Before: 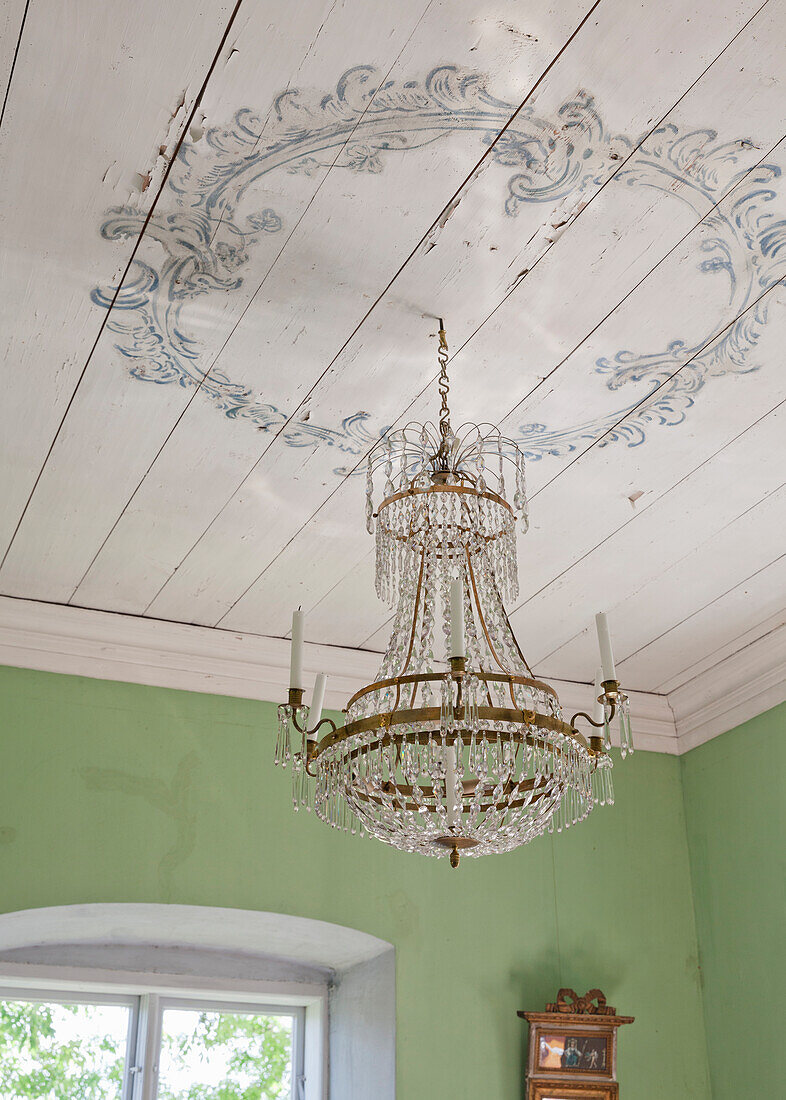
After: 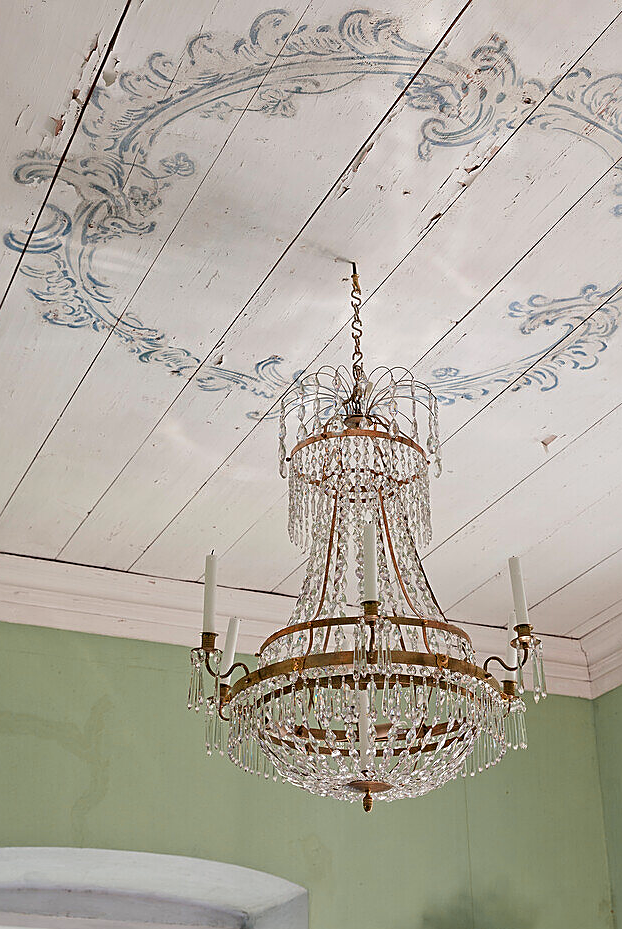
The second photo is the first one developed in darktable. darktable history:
crop: left 11.195%, top 5.102%, right 9.57%, bottom 10.384%
color zones: curves: ch1 [(0.263, 0.53) (0.376, 0.287) (0.487, 0.512) (0.748, 0.547) (1, 0.513)]; ch2 [(0.262, 0.45) (0.751, 0.477)]
sharpen: on, module defaults
